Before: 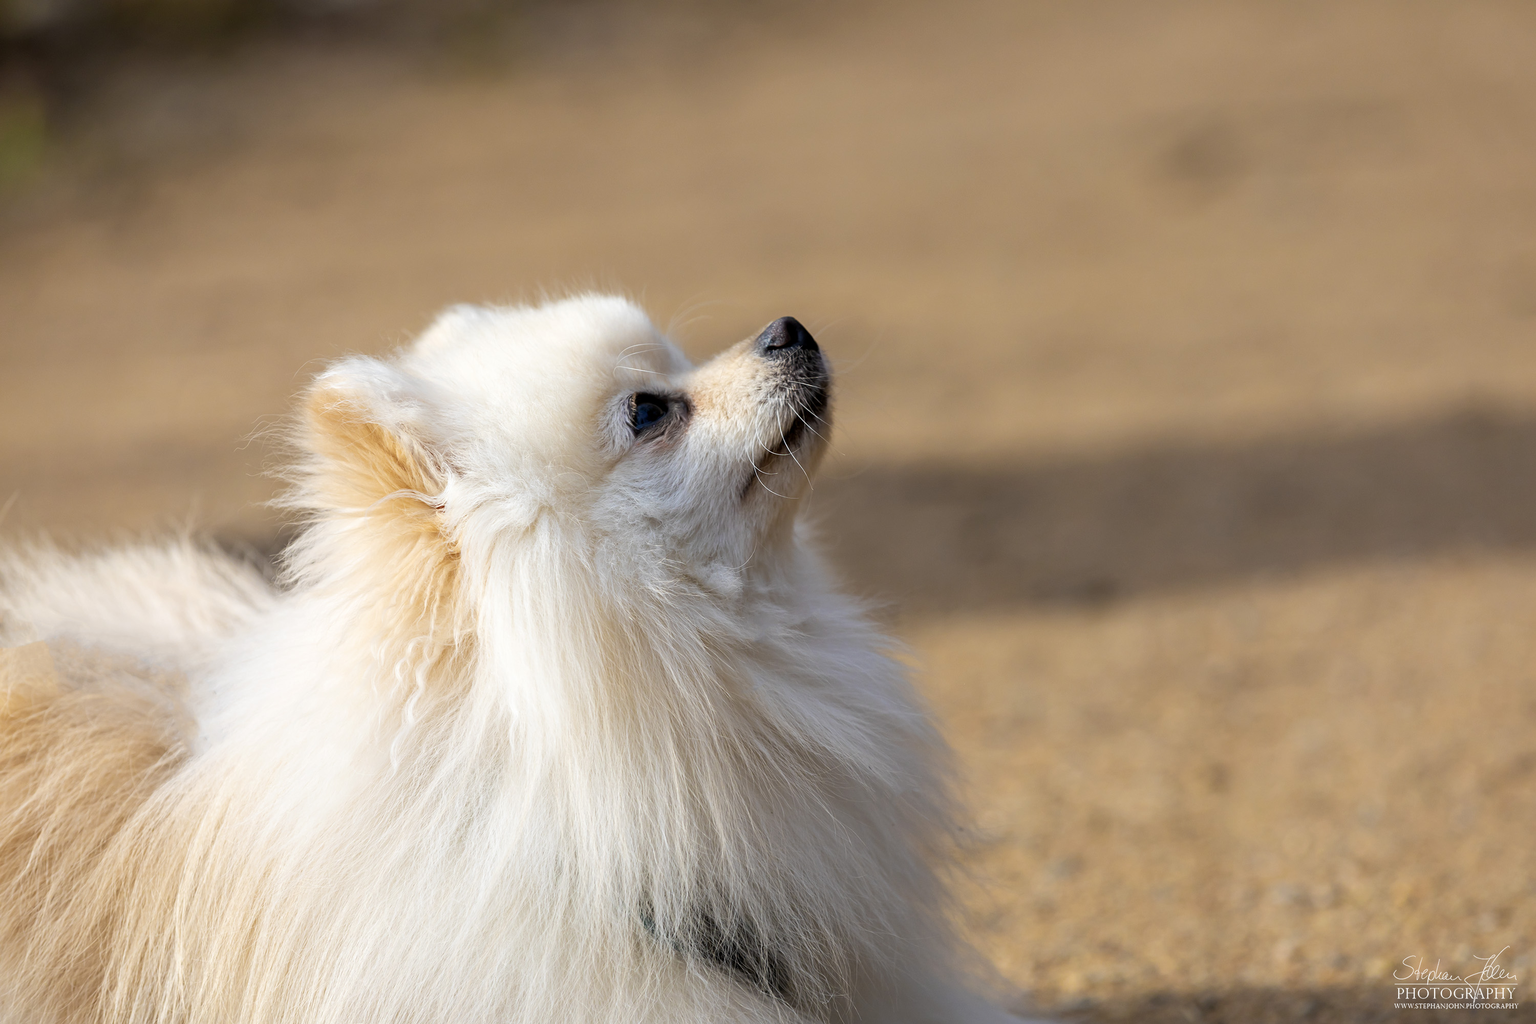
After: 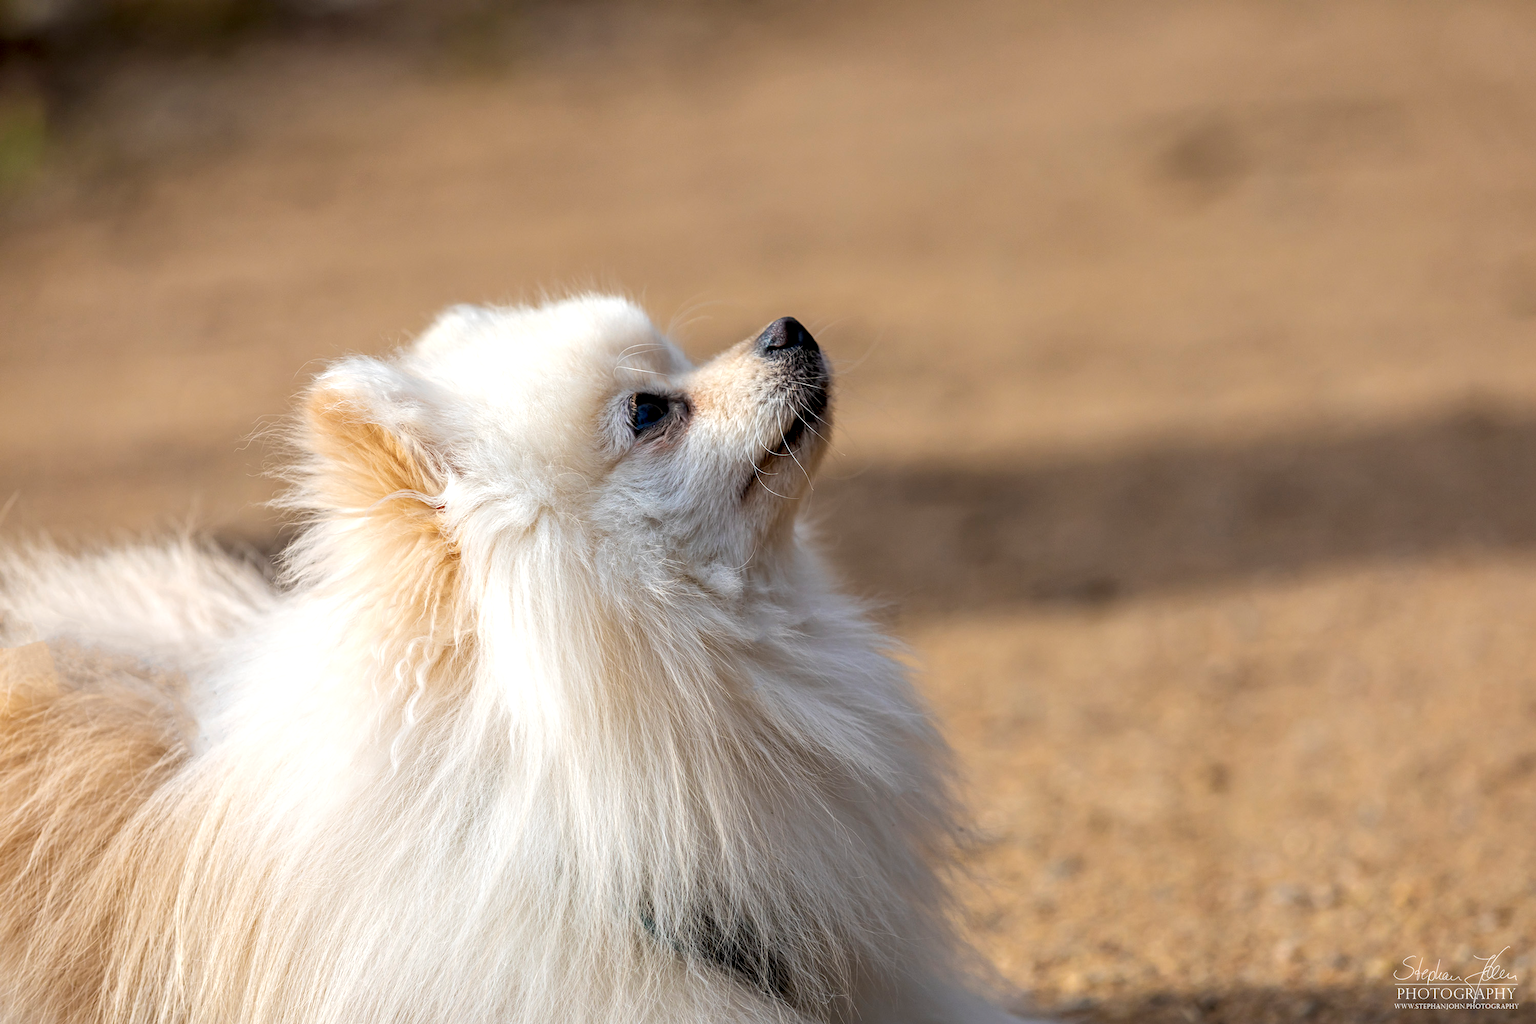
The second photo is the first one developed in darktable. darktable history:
local contrast: highlights 97%, shadows 89%, detail 160%, midtone range 0.2
